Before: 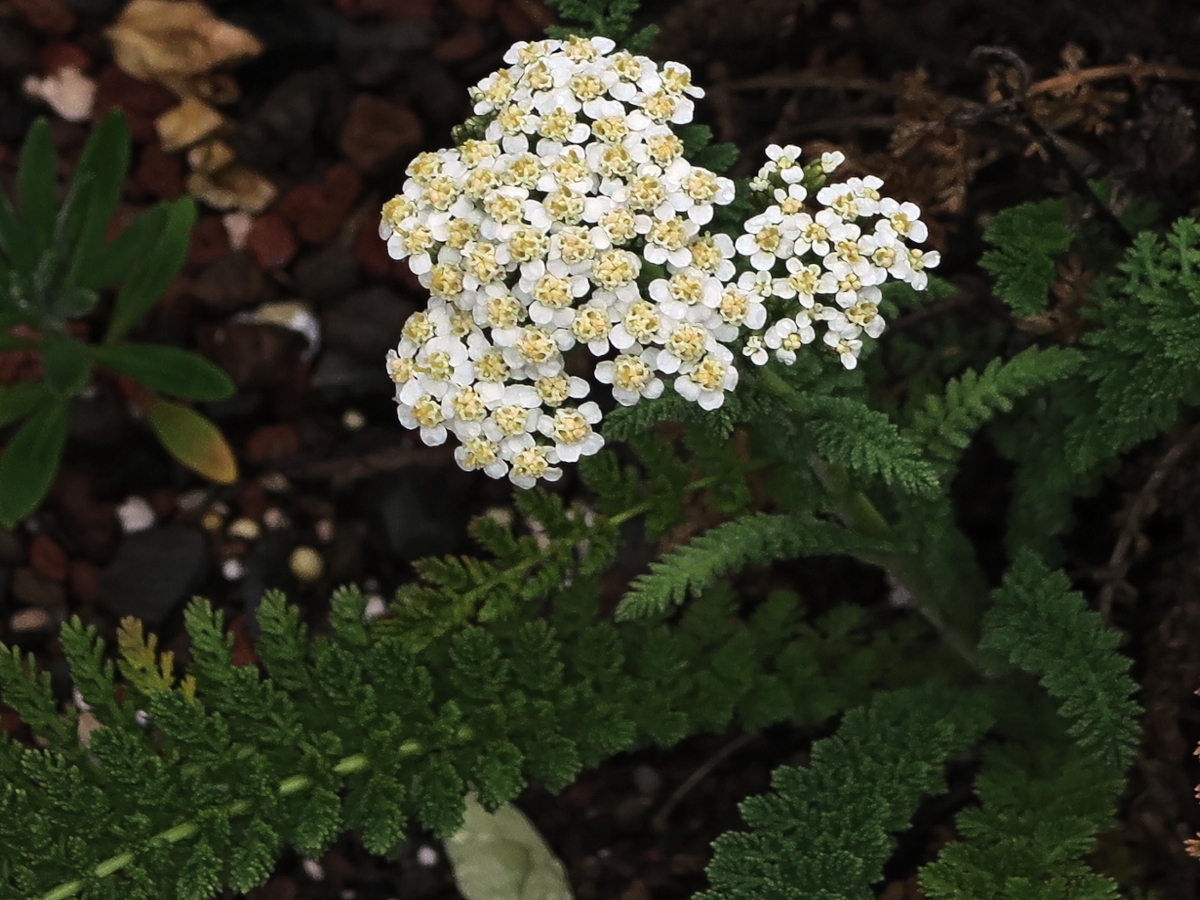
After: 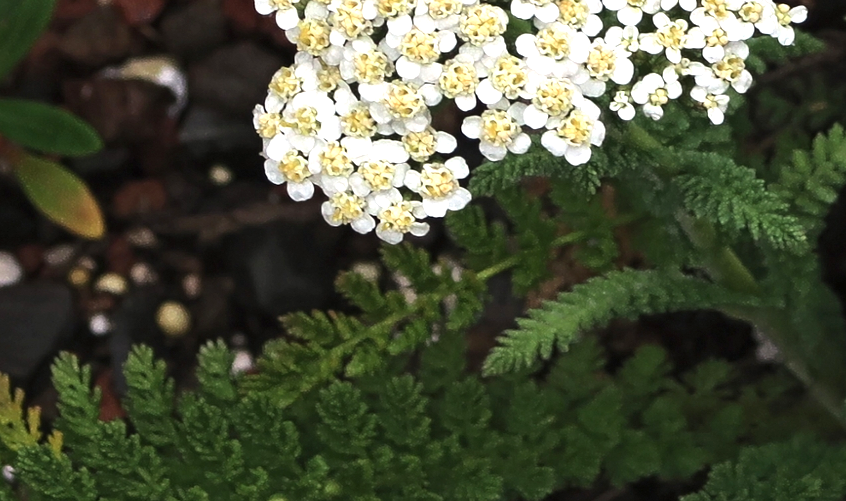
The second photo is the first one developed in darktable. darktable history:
exposure: black level correction 0, exposure 0.693 EV, compensate highlight preservation false
crop: left 11.118%, top 27.257%, right 18.301%, bottom 16.981%
